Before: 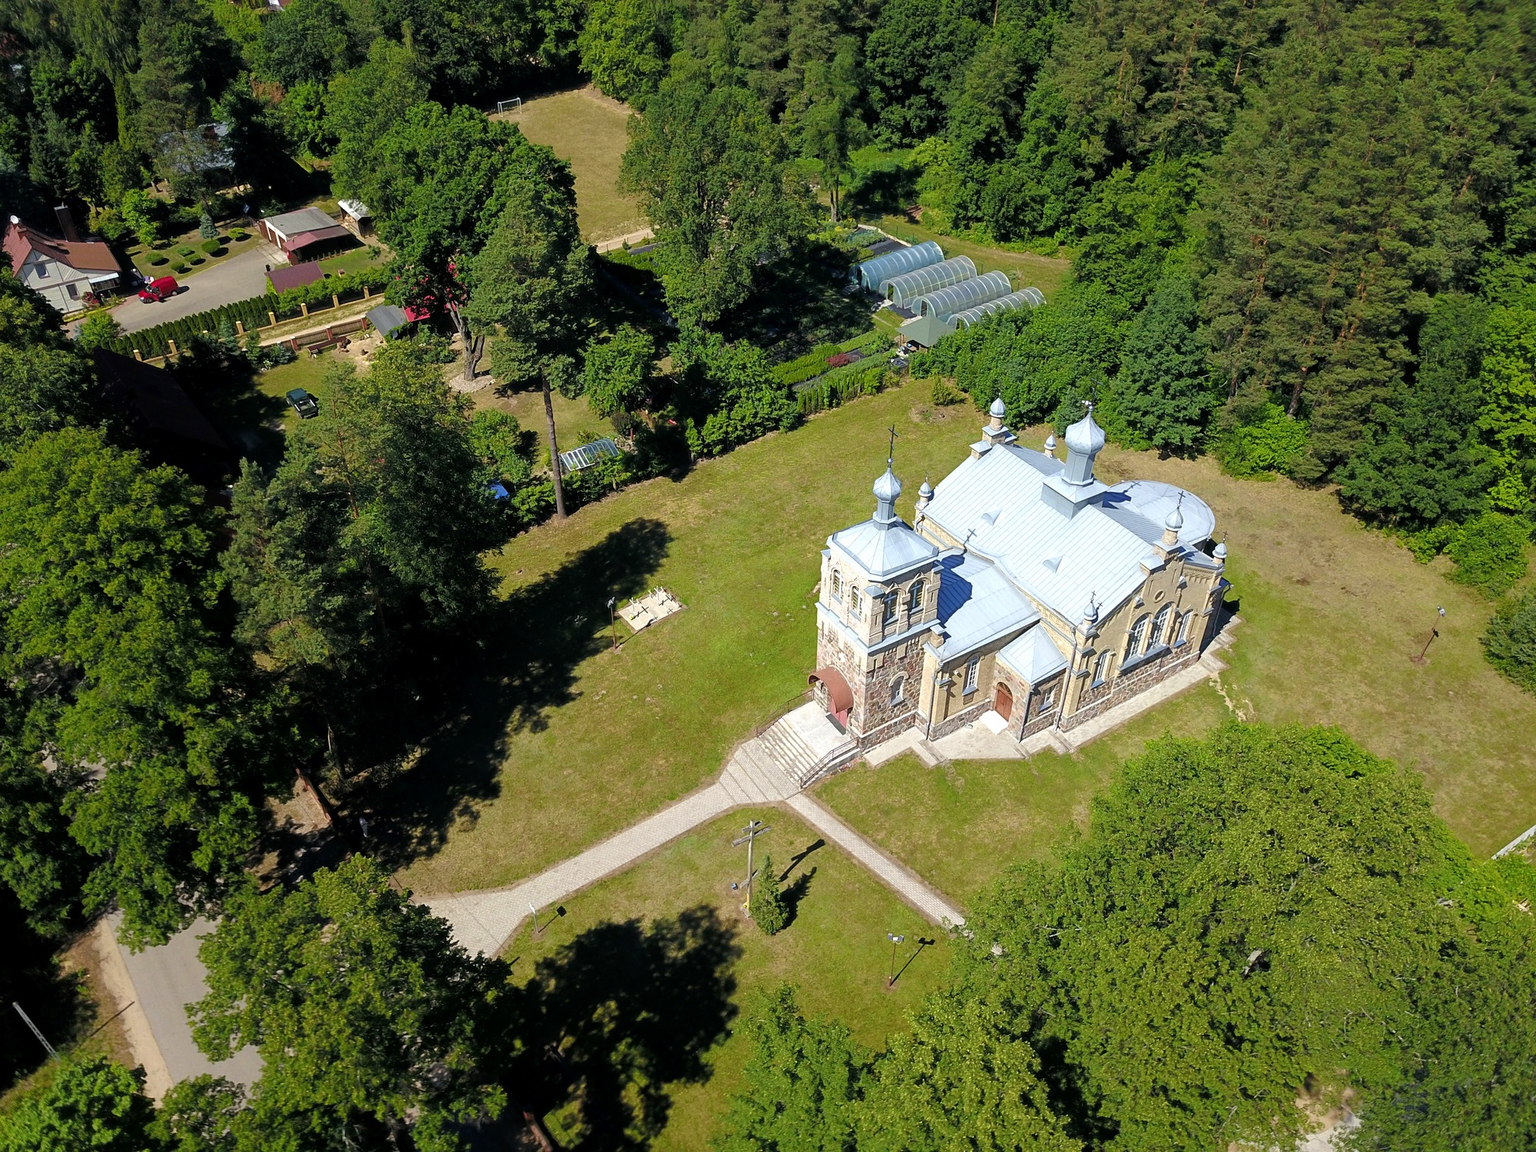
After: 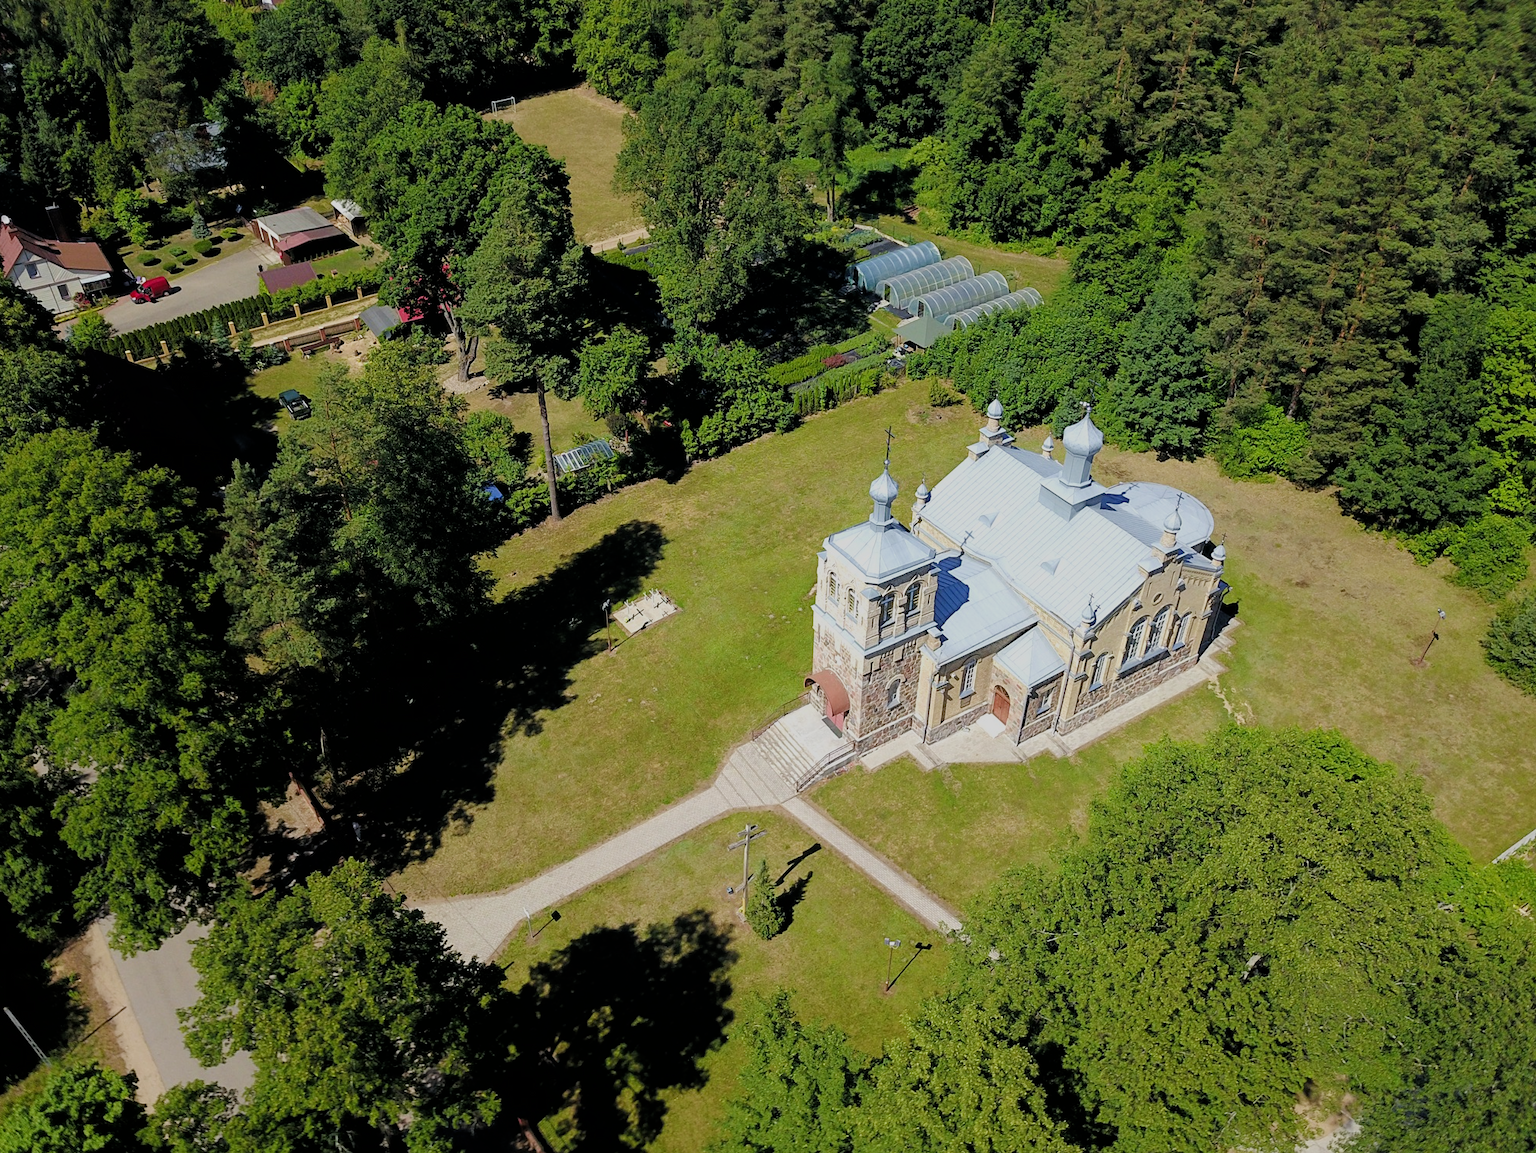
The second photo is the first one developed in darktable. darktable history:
crop and rotate: left 0.639%, top 0.179%, bottom 0.321%
filmic rgb: black relative exposure -7.65 EV, white relative exposure 4.56 EV, hardness 3.61, contrast 0.995
